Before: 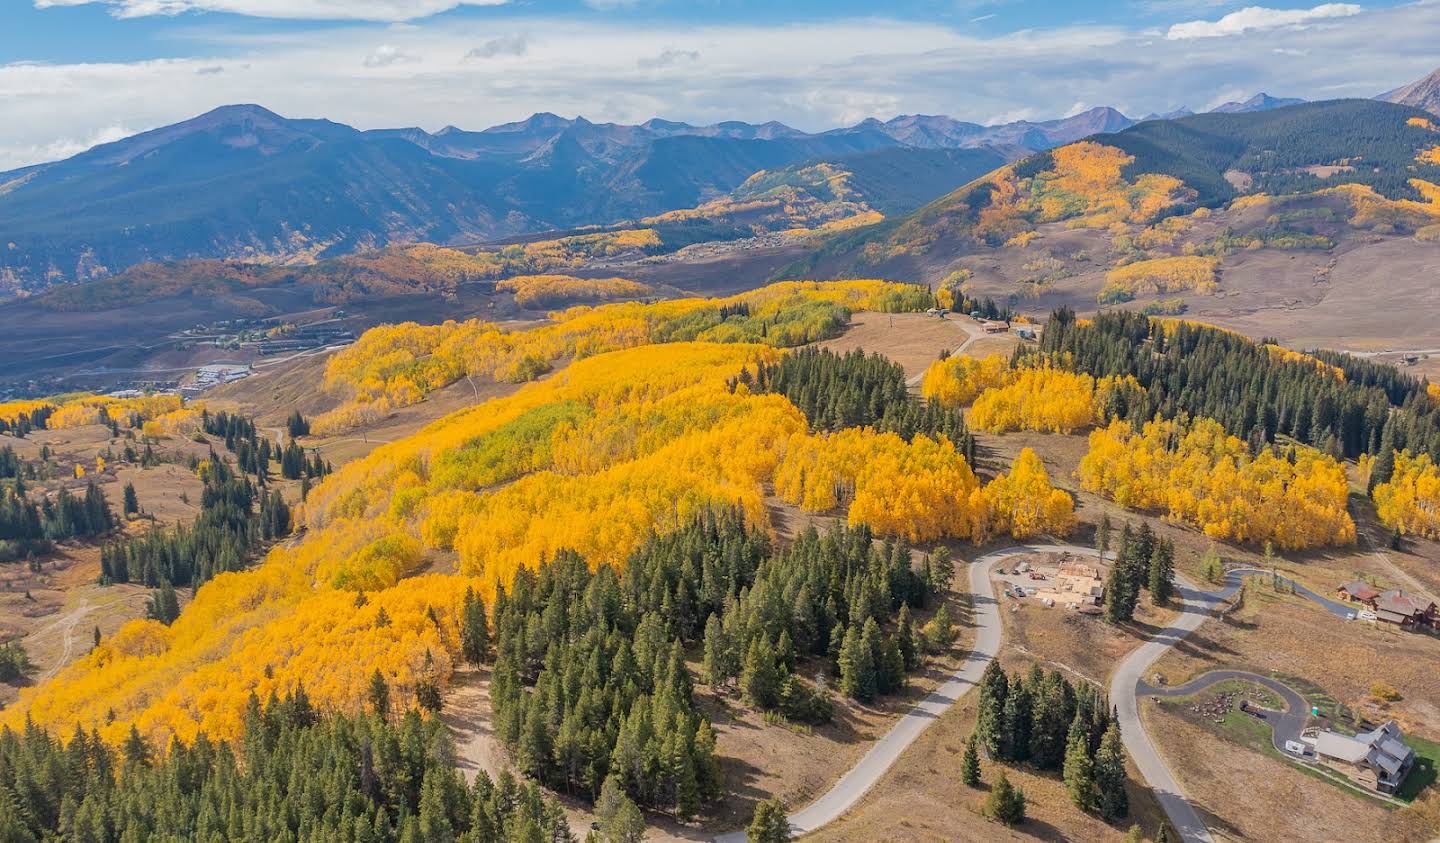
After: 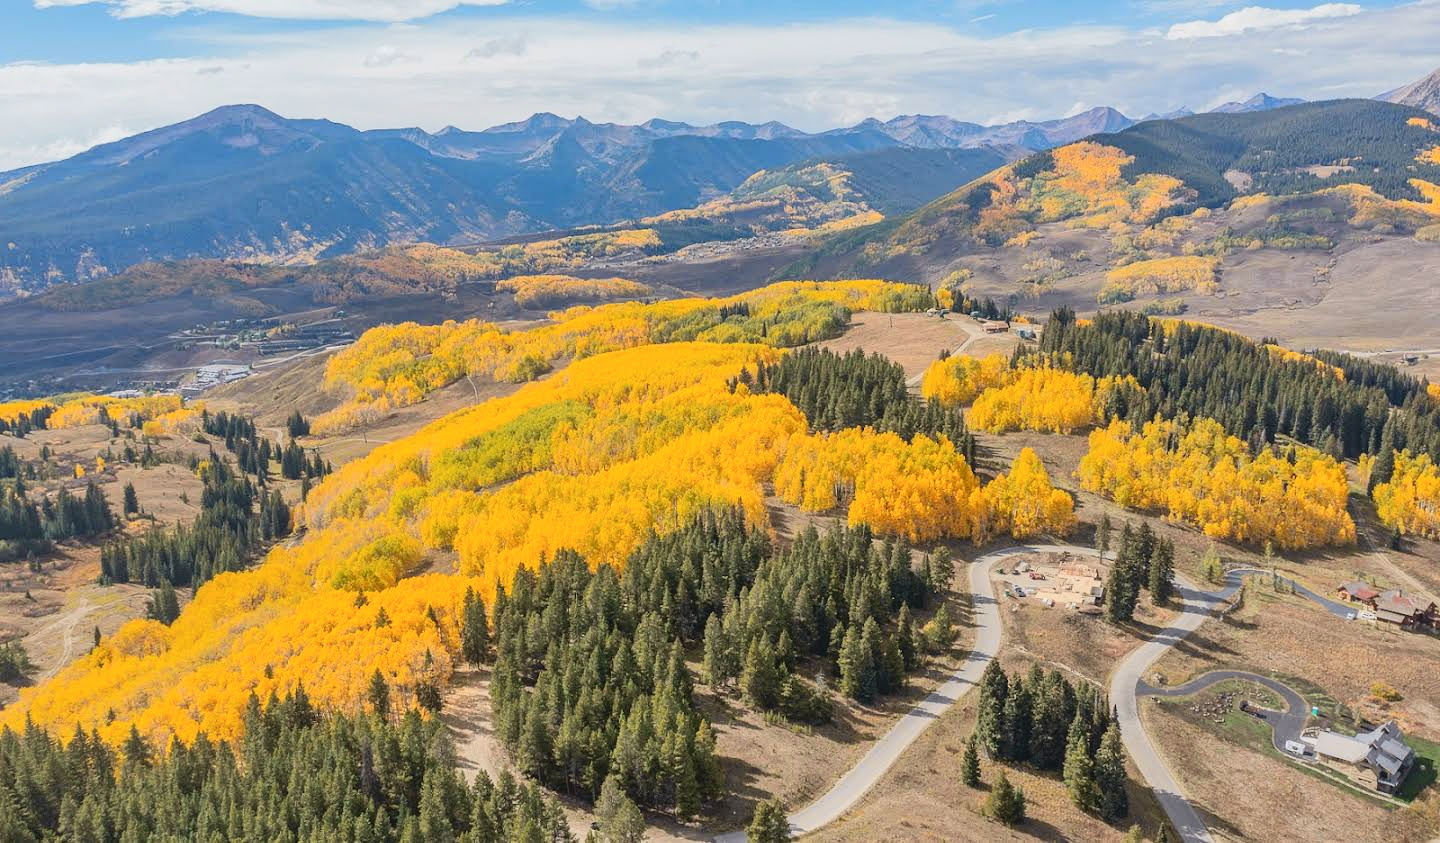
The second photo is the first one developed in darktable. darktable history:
tone curve: curves: ch0 [(0, 0.038) (0.193, 0.212) (0.461, 0.502) (0.634, 0.709) (0.852, 0.89) (1, 0.967)]; ch1 [(0, 0) (0.35, 0.356) (0.45, 0.453) (0.504, 0.503) (0.532, 0.524) (0.558, 0.555) (0.735, 0.762) (1, 1)]; ch2 [(0, 0) (0.281, 0.266) (0.456, 0.469) (0.5, 0.5) (0.533, 0.545) (0.606, 0.598) (0.646, 0.654) (1, 1)], color space Lab, independent channels, preserve colors none
